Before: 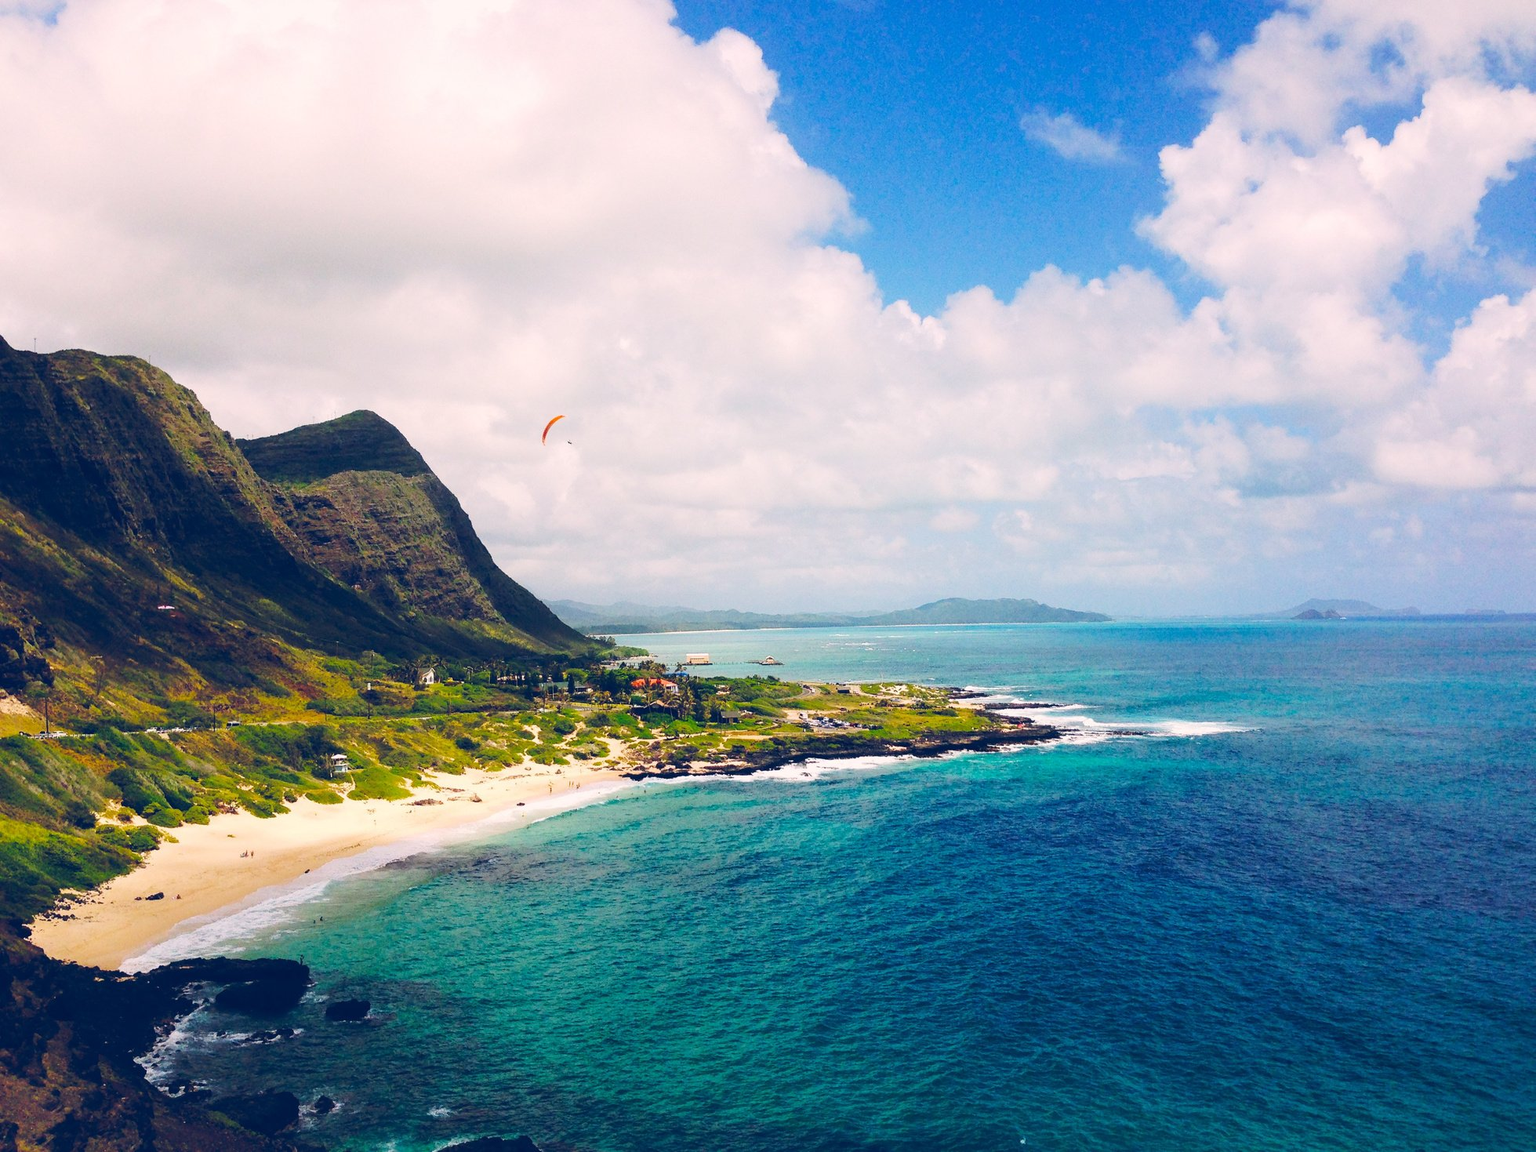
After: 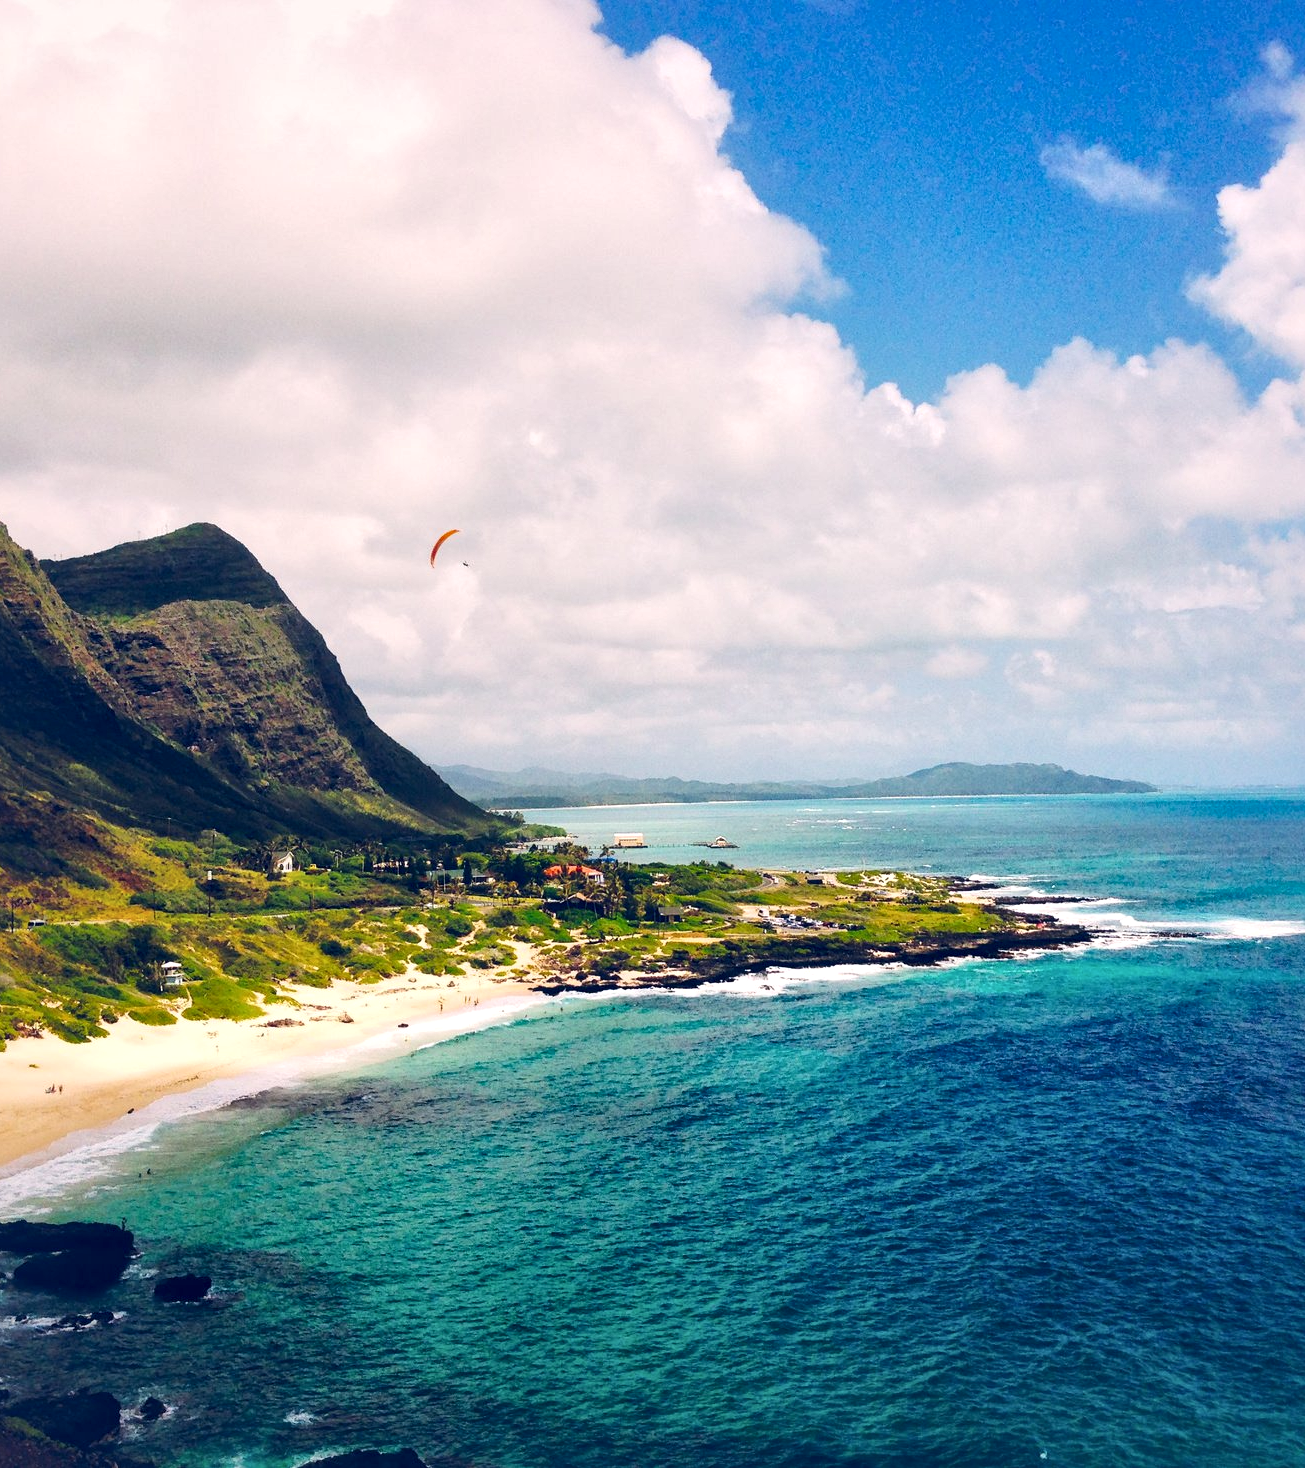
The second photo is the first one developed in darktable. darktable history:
crop and rotate: left 13.342%, right 19.991%
local contrast: mode bilateral grid, contrast 25, coarseness 60, detail 151%, midtone range 0.2
